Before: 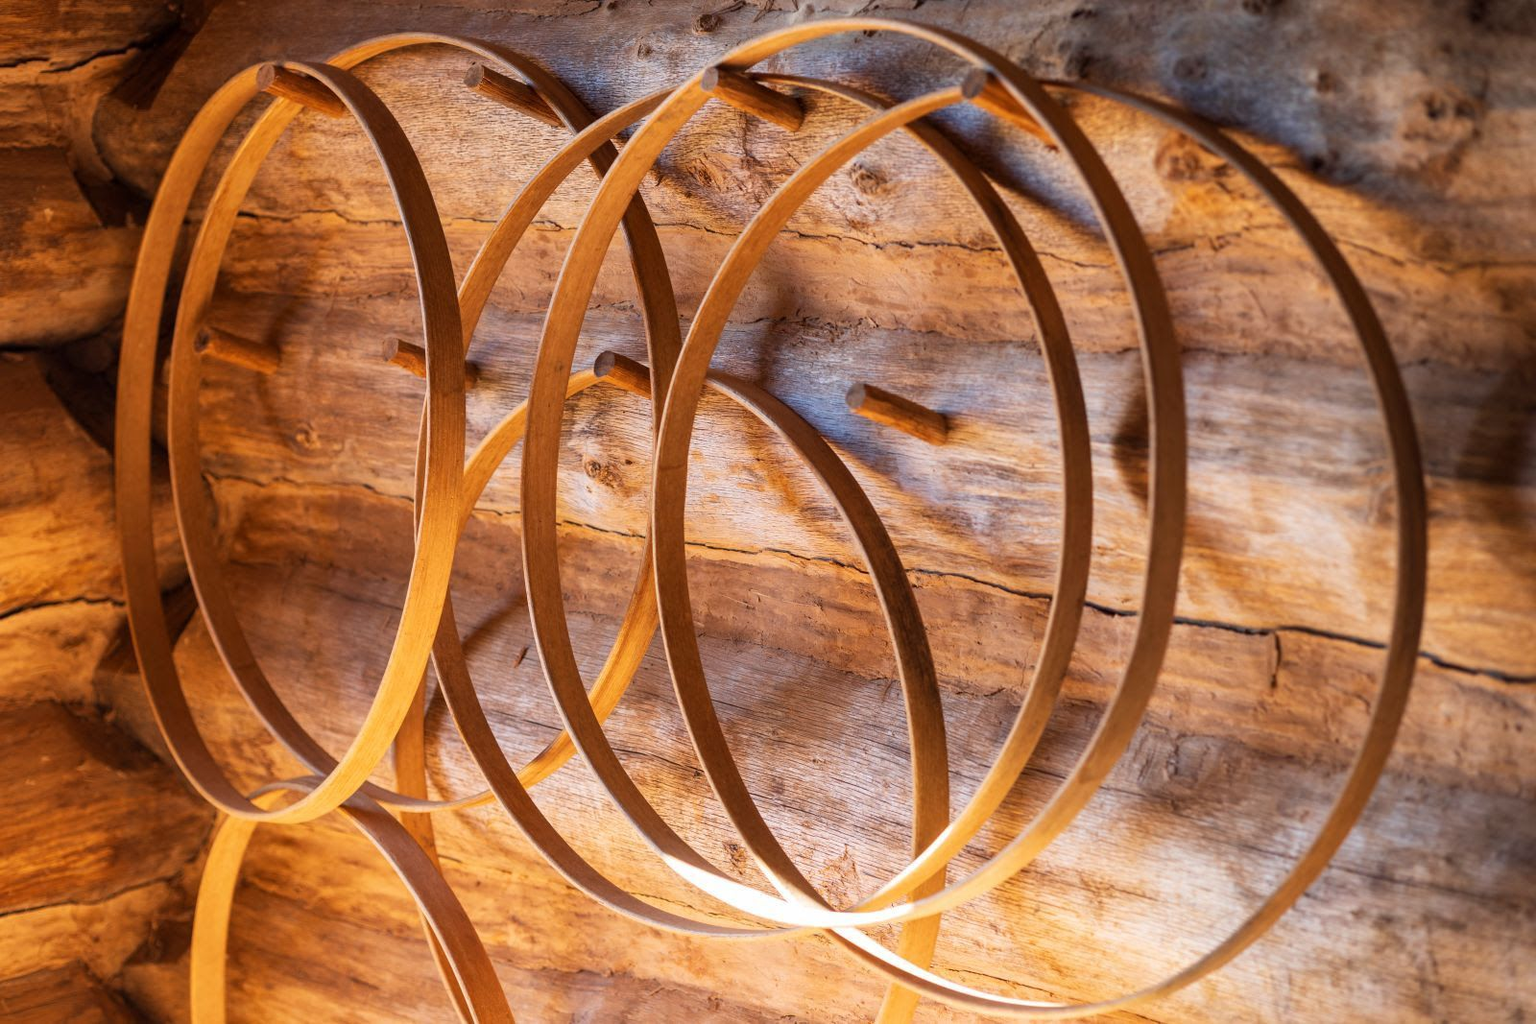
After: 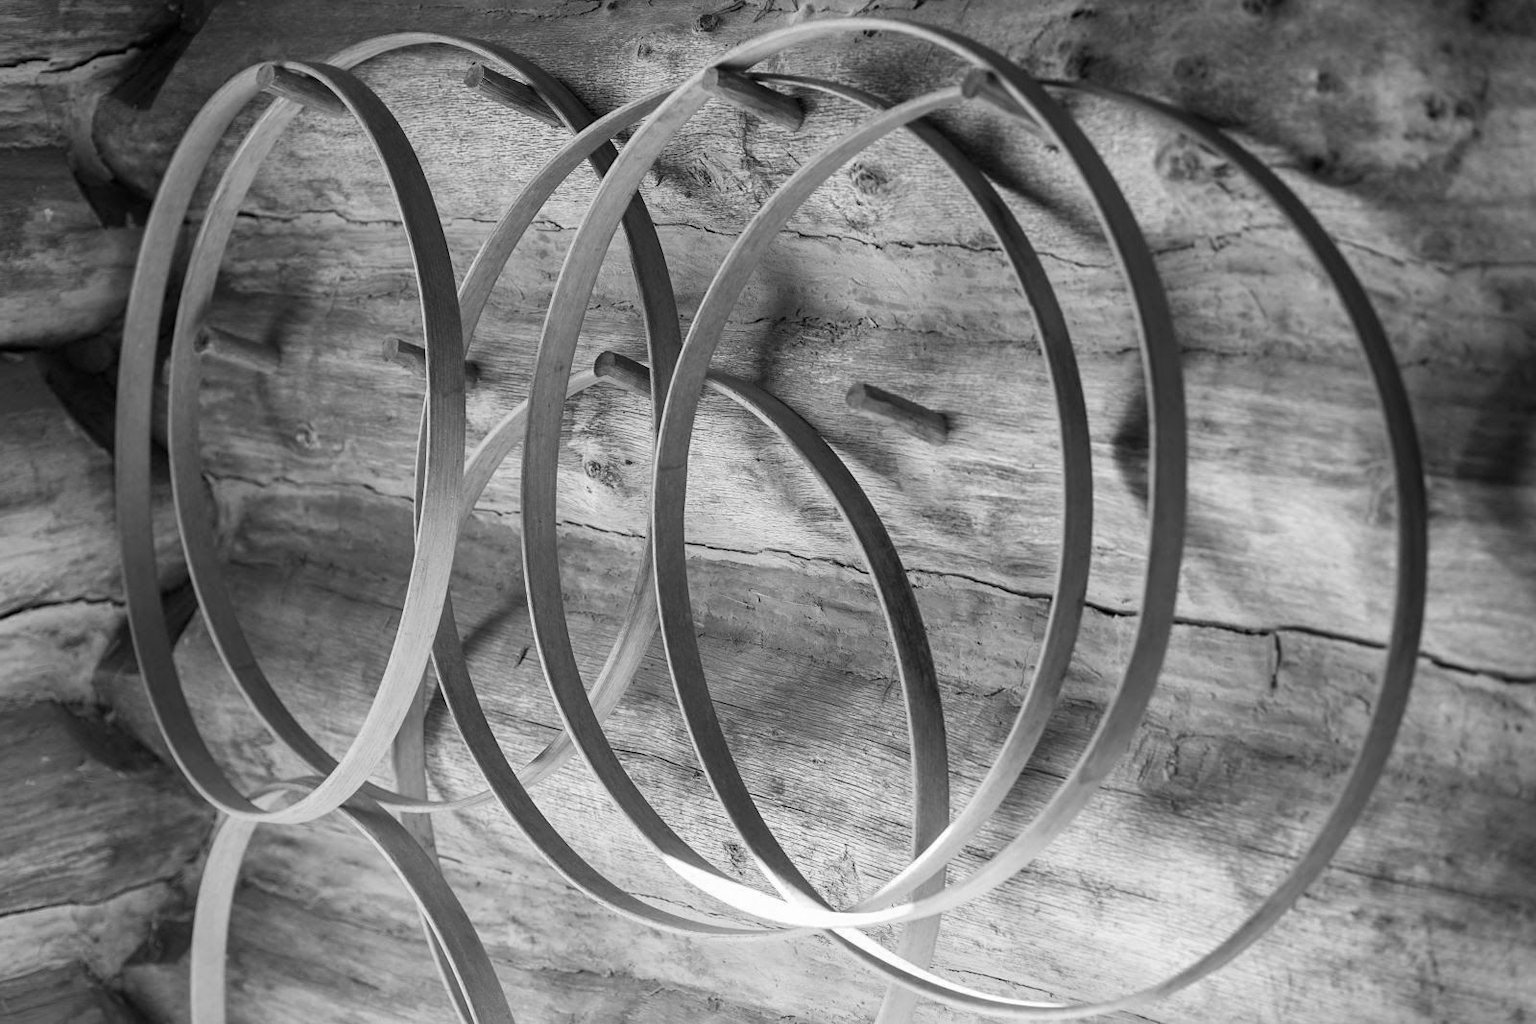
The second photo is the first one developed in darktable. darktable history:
tone equalizer: on, module defaults
monochrome: on, module defaults
sharpen: amount 0.2
